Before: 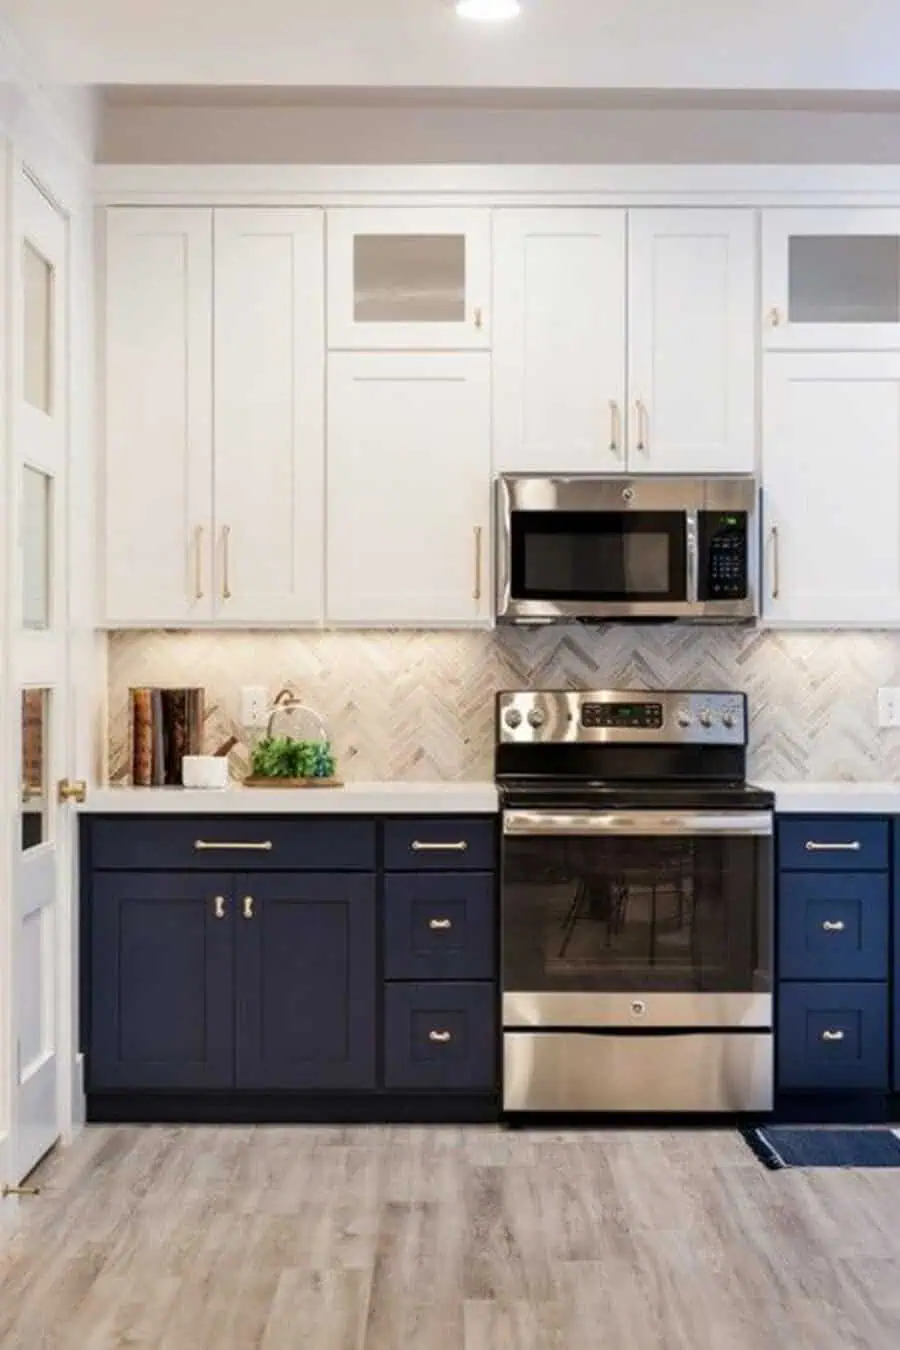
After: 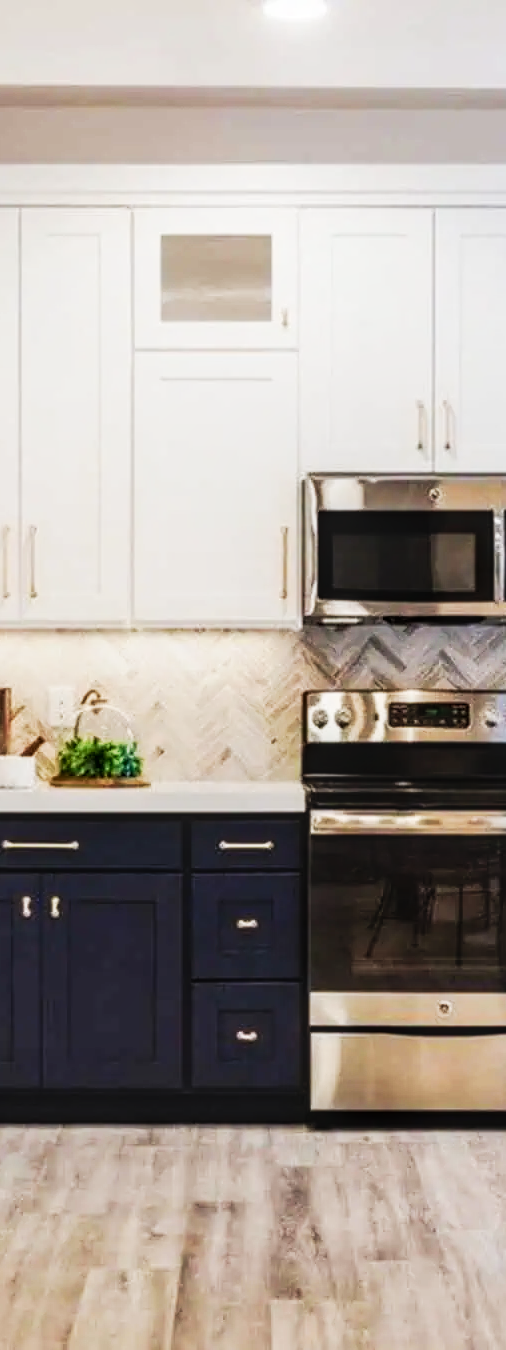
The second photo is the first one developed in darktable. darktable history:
crop: left 21.513%, right 22.175%
tone curve: curves: ch0 [(0, 0.023) (0.132, 0.075) (0.251, 0.186) (0.463, 0.461) (0.662, 0.757) (0.854, 0.909) (1, 0.973)]; ch1 [(0, 0) (0.447, 0.411) (0.483, 0.469) (0.498, 0.496) (0.518, 0.514) (0.561, 0.579) (0.604, 0.645) (0.669, 0.73) (0.819, 0.93) (1, 1)]; ch2 [(0, 0) (0.307, 0.315) (0.425, 0.438) (0.483, 0.477) (0.503, 0.503) (0.526, 0.534) (0.567, 0.569) (0.617, 0.674) (0.703, 0.797) (0.985, 0.966)], preserve colors none
local contrast: detail 130%
